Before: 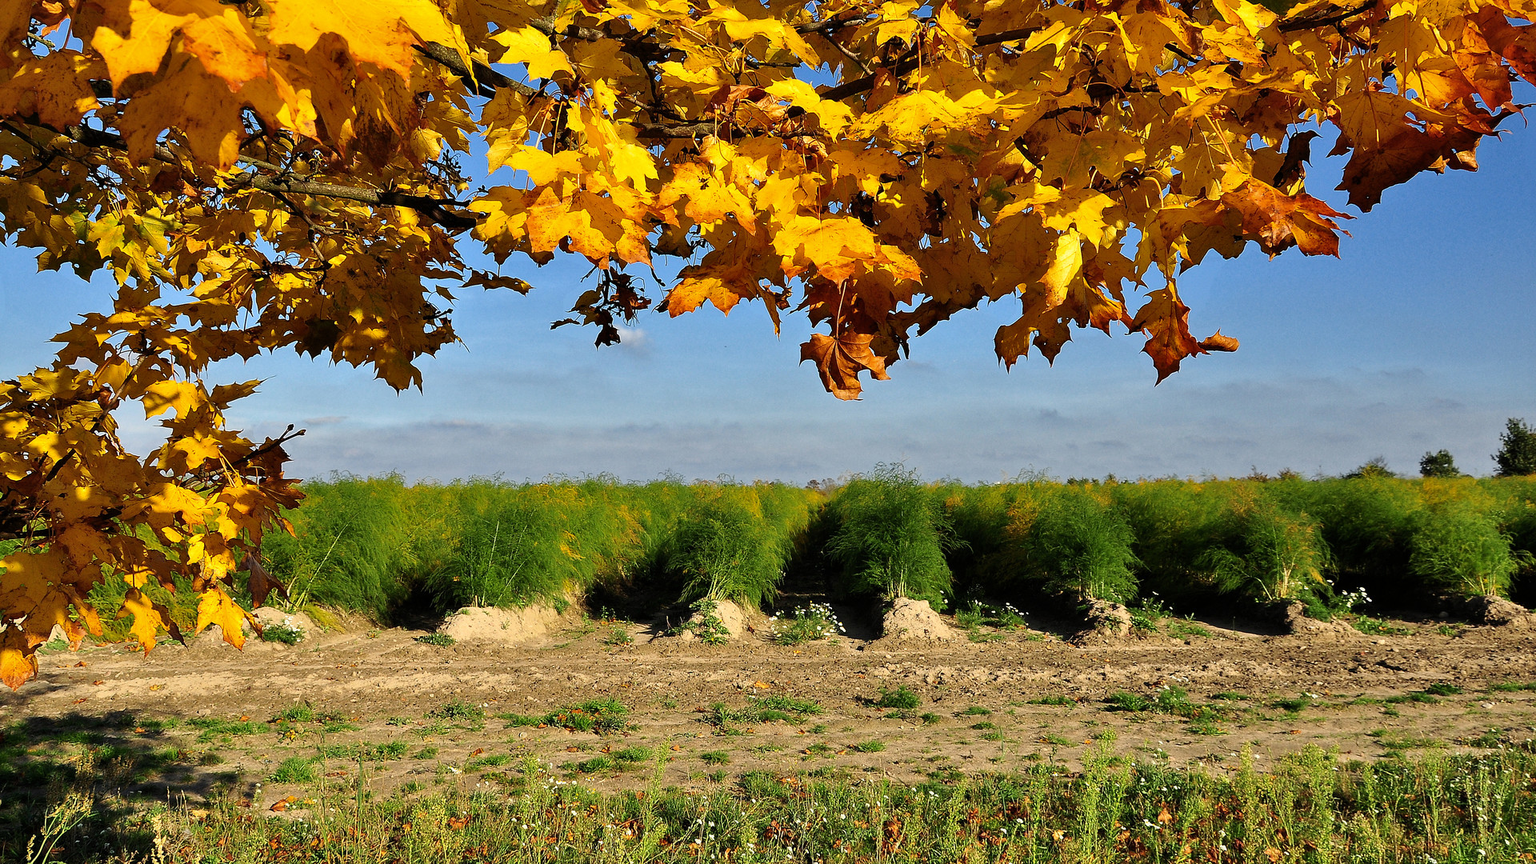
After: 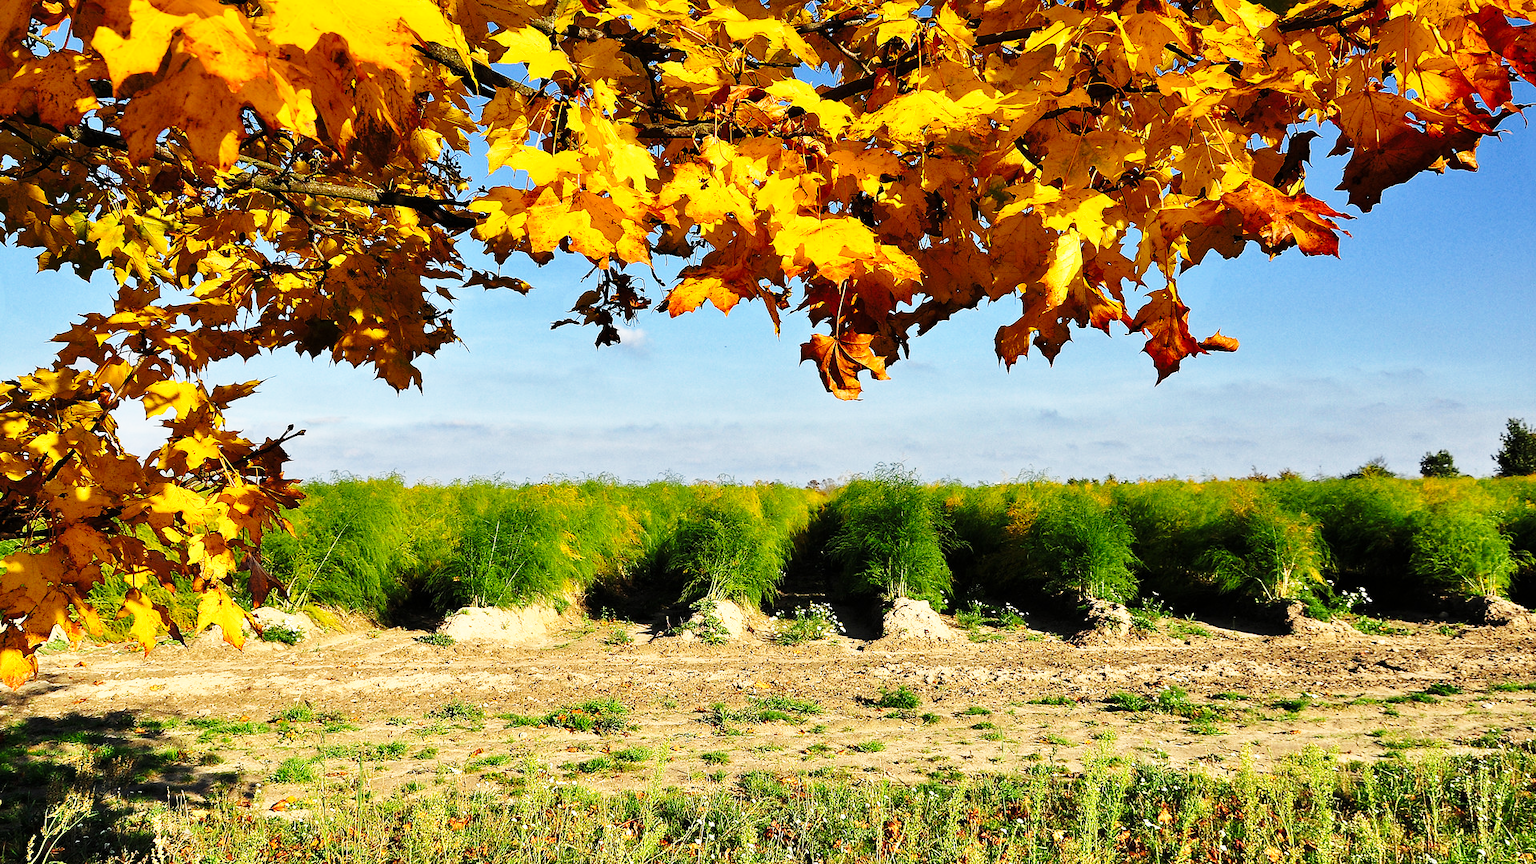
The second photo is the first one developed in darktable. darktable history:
graduated density: on, module defaults
base curve: curves: ch0 [(0, 0) (0.026, 0.03) (0.109, 0.232) (0.351, 0.748) (0.669, 0.968) (1, 1)], preserve colors none
